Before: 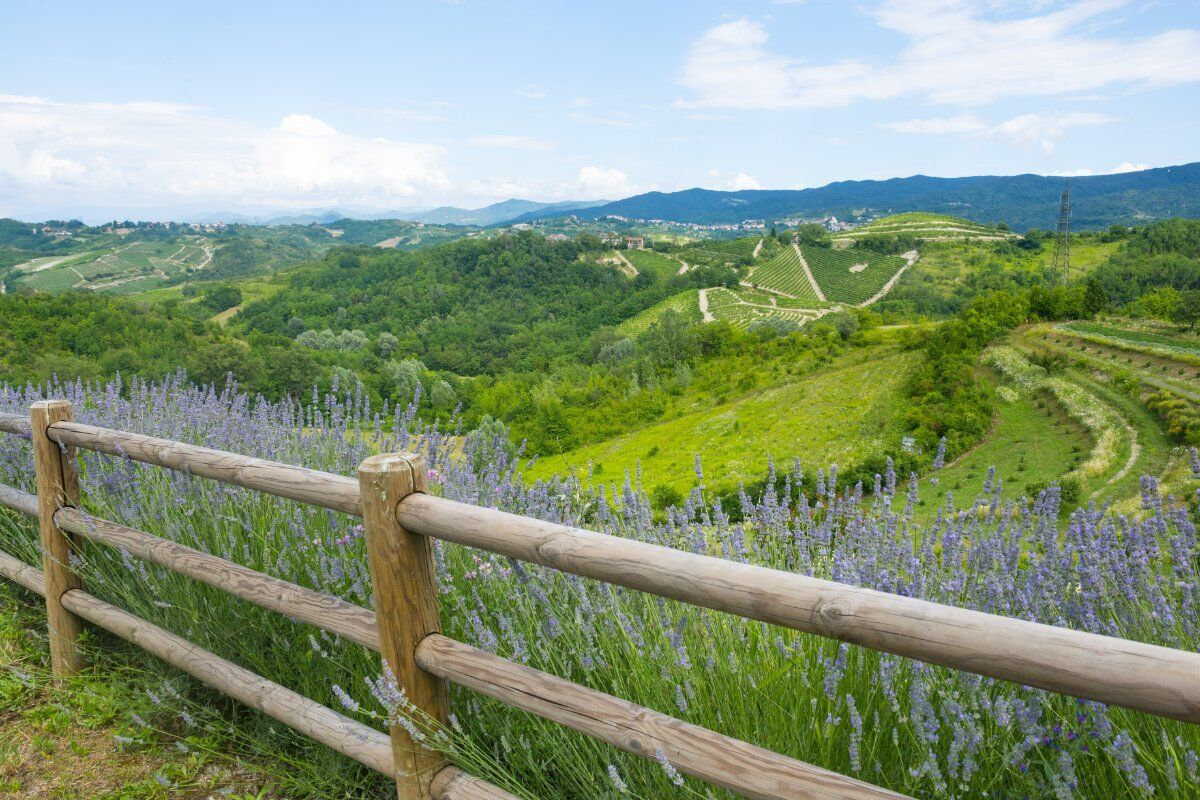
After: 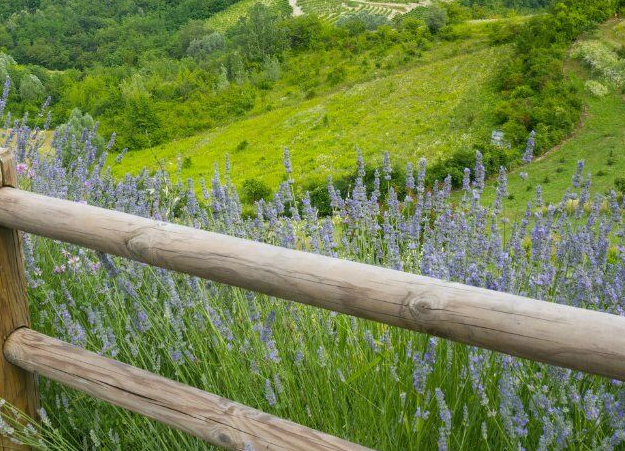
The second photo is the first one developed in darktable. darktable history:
crop: left 34.255%, top 38.347%, right 13.618%, bottom 5.195%
